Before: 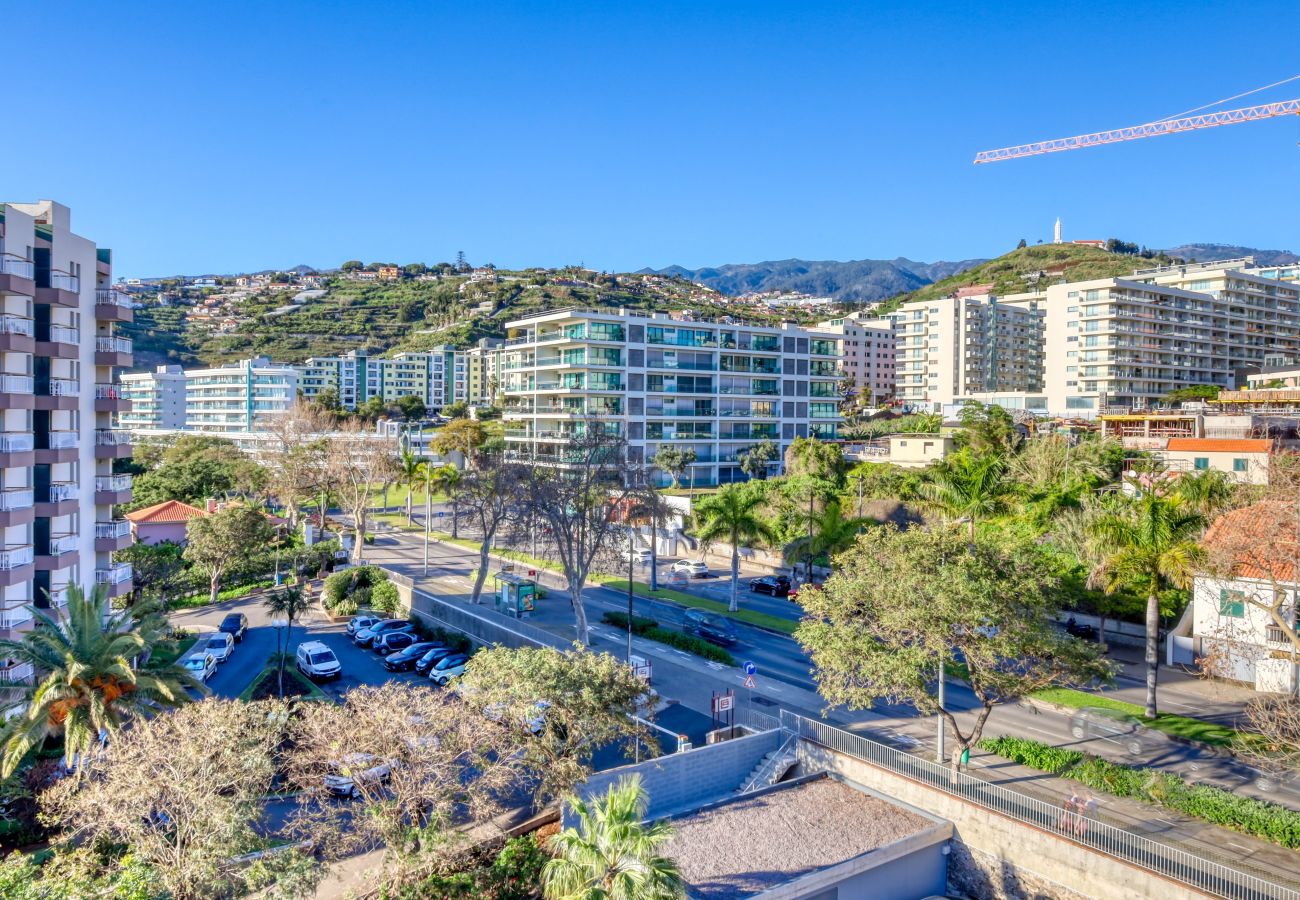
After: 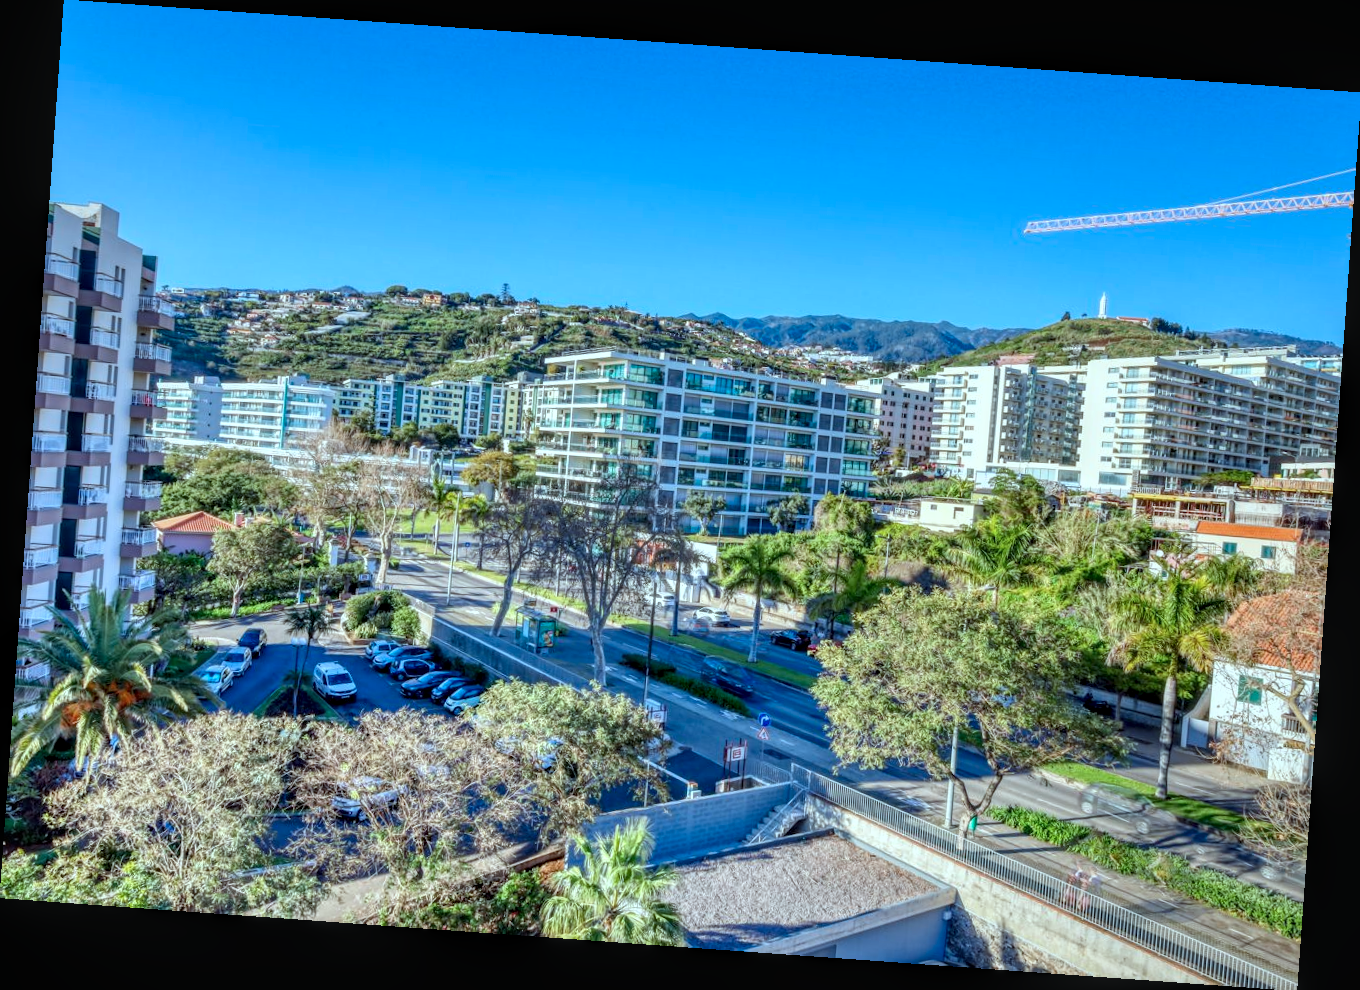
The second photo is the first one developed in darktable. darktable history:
color correction: highlights a* -10.04, highlights b* -10.37
local contrast: on, module defaults
rotate and perspective: rotation 4.1°, automatic cropping off
